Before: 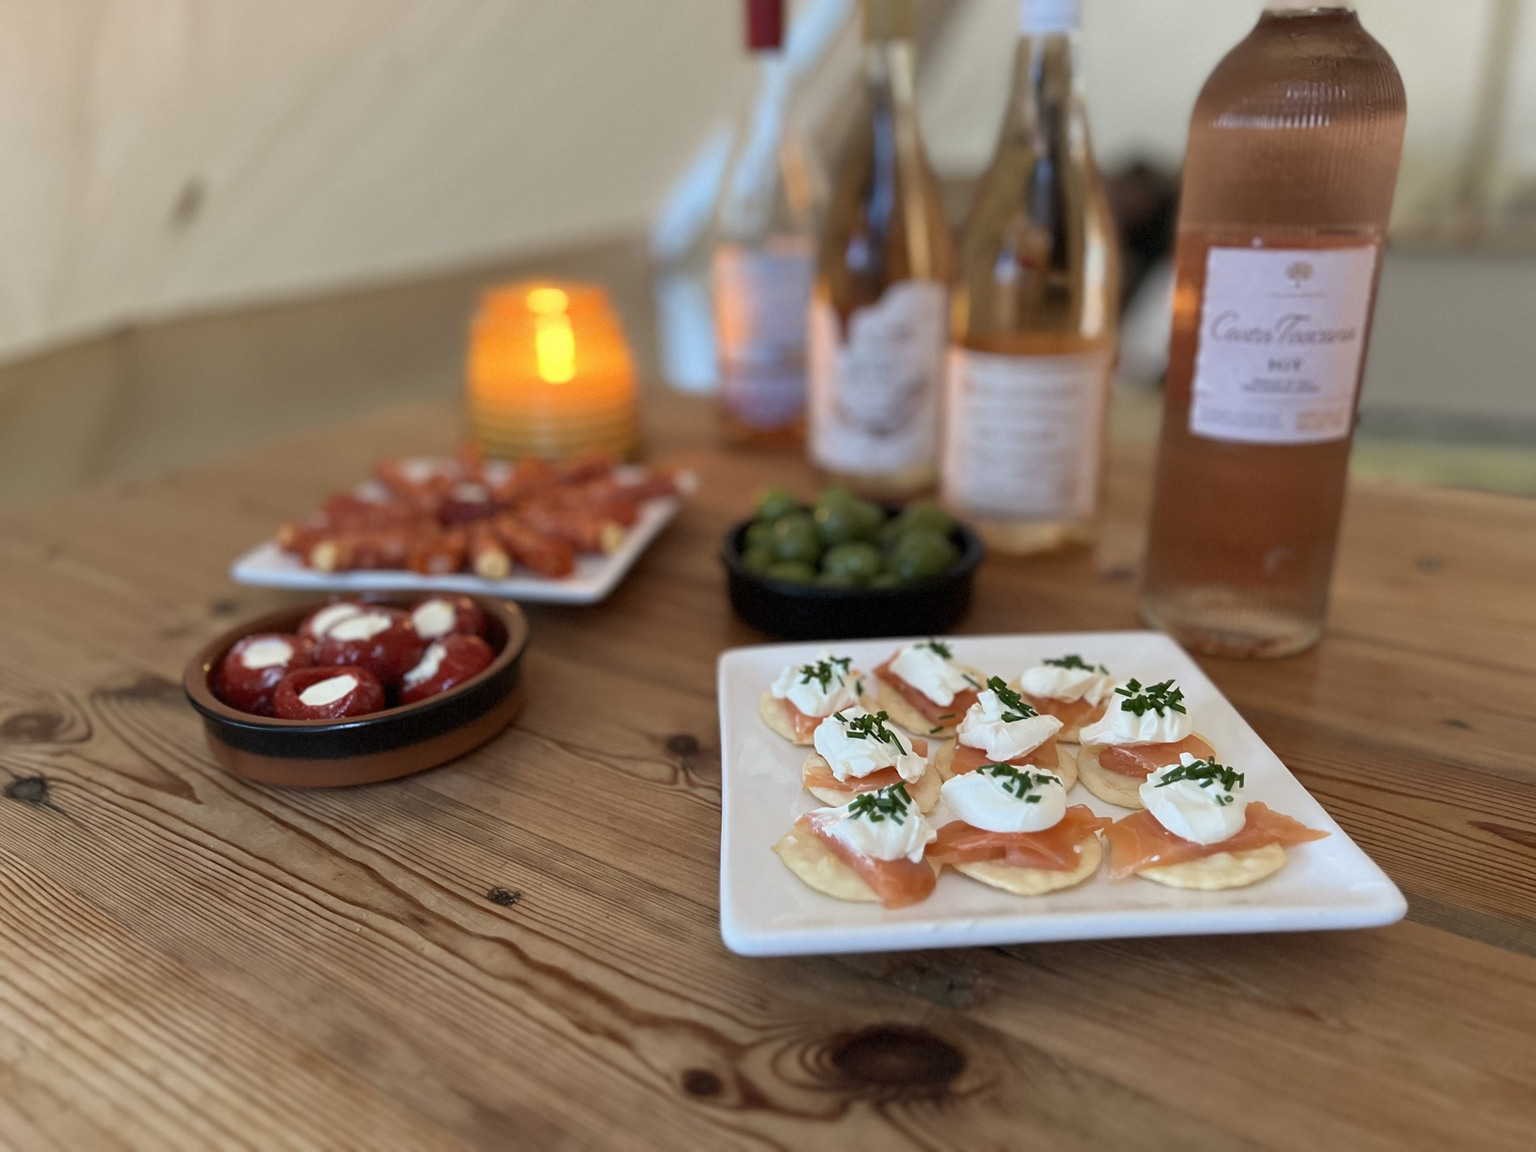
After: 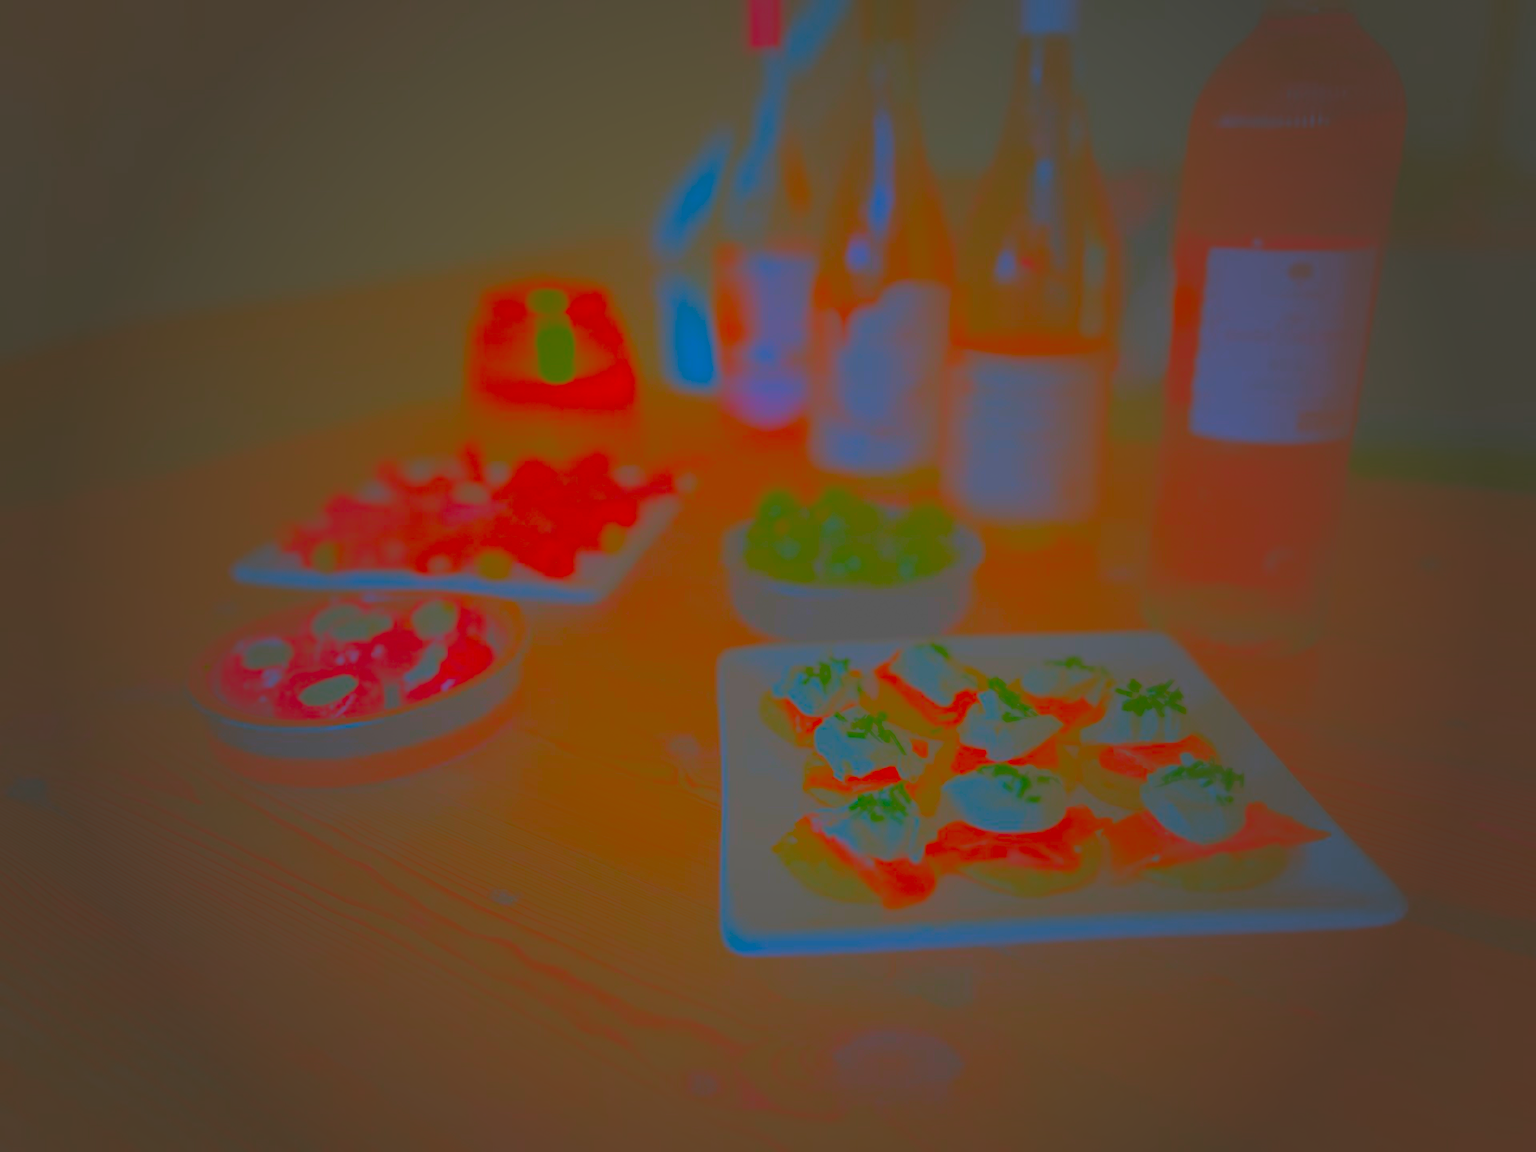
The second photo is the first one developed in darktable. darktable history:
exposure: black level correction -0.001, exposure 0.537 EV, compensate highlight preservation false
local contrast: detail 130%
color balance rgb: power › hue 315.15°, perceptual saturation grading › global saturation 30.232%, contrast -10.064%
vignetting: fall-off start 34.72%, fall-off radius 64.27%, center (0, 0.004), width/height ratio 0.951
contrast brightness saturation: contrast -0.972, brightness -0.165, saturation 0.745
tone equalizer: edges refinement/feathering 500, mask exposure compensation -1.57 EV, preserve details no
